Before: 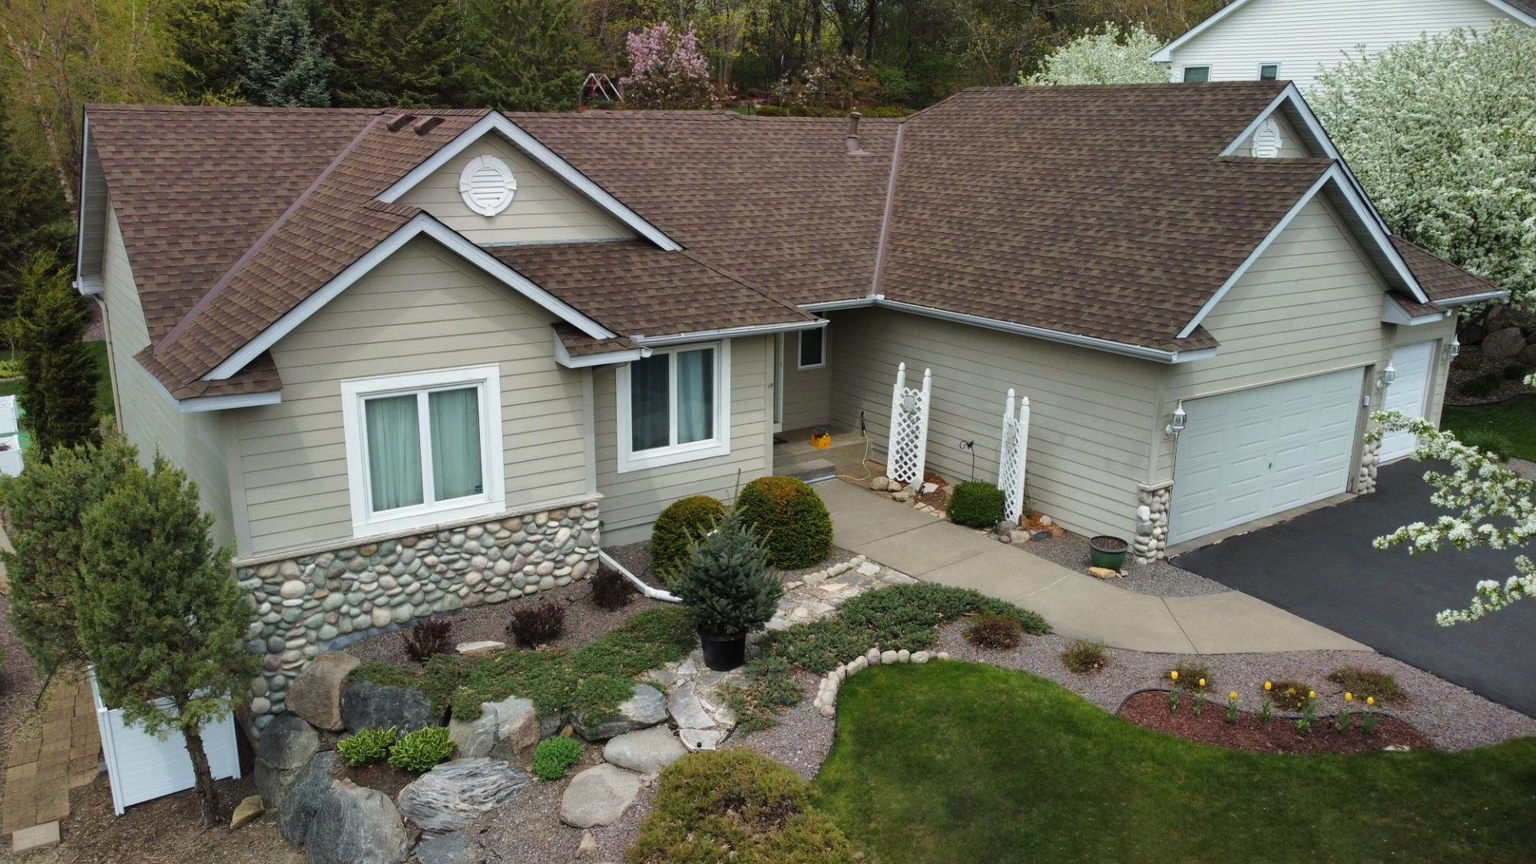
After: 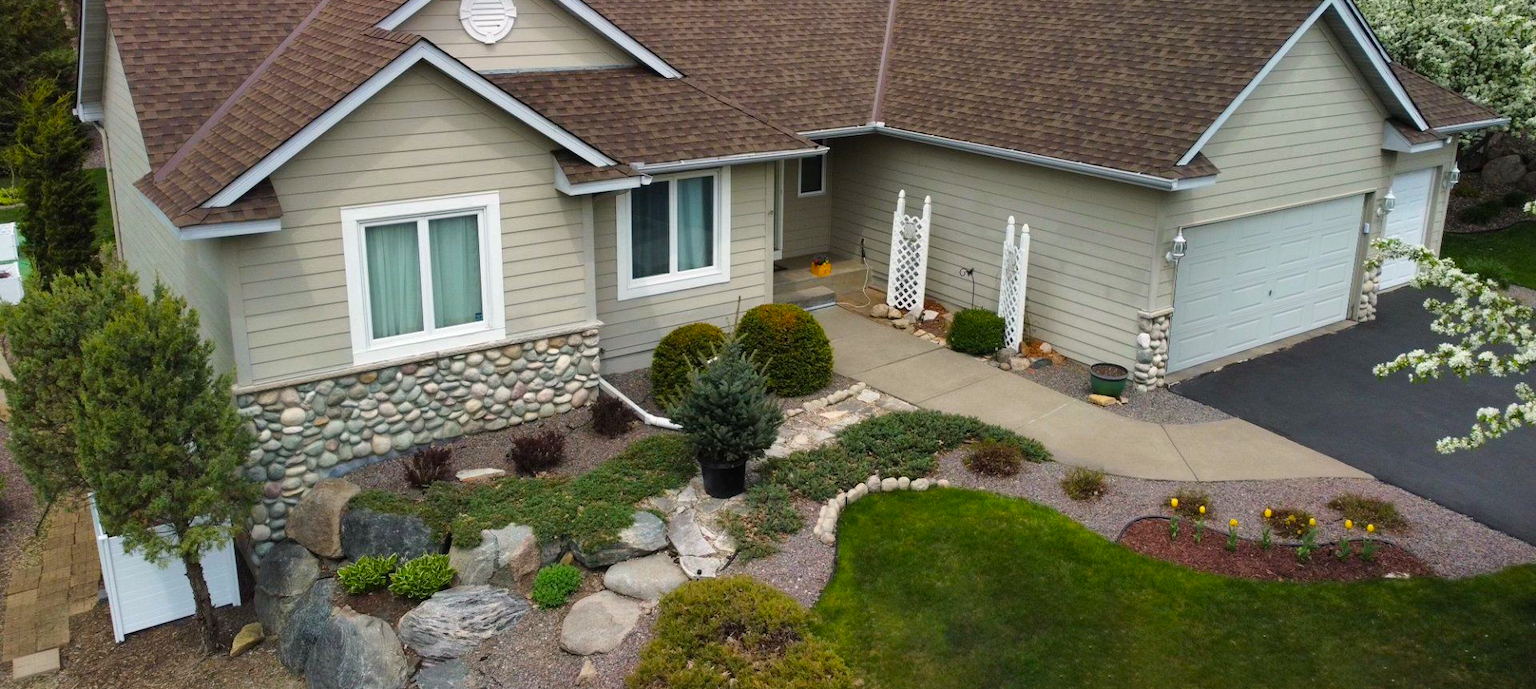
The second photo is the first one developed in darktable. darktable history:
color balance rgb: highlights gain › luminance 7.255%, highlights gain › chroma 0.963%, highlights gain › hue 49.37°, linear chroma grading › global chroma 15.04%, perceptual saturation grading › global saturation 9.973%
crop and rotate: top 20.103%
